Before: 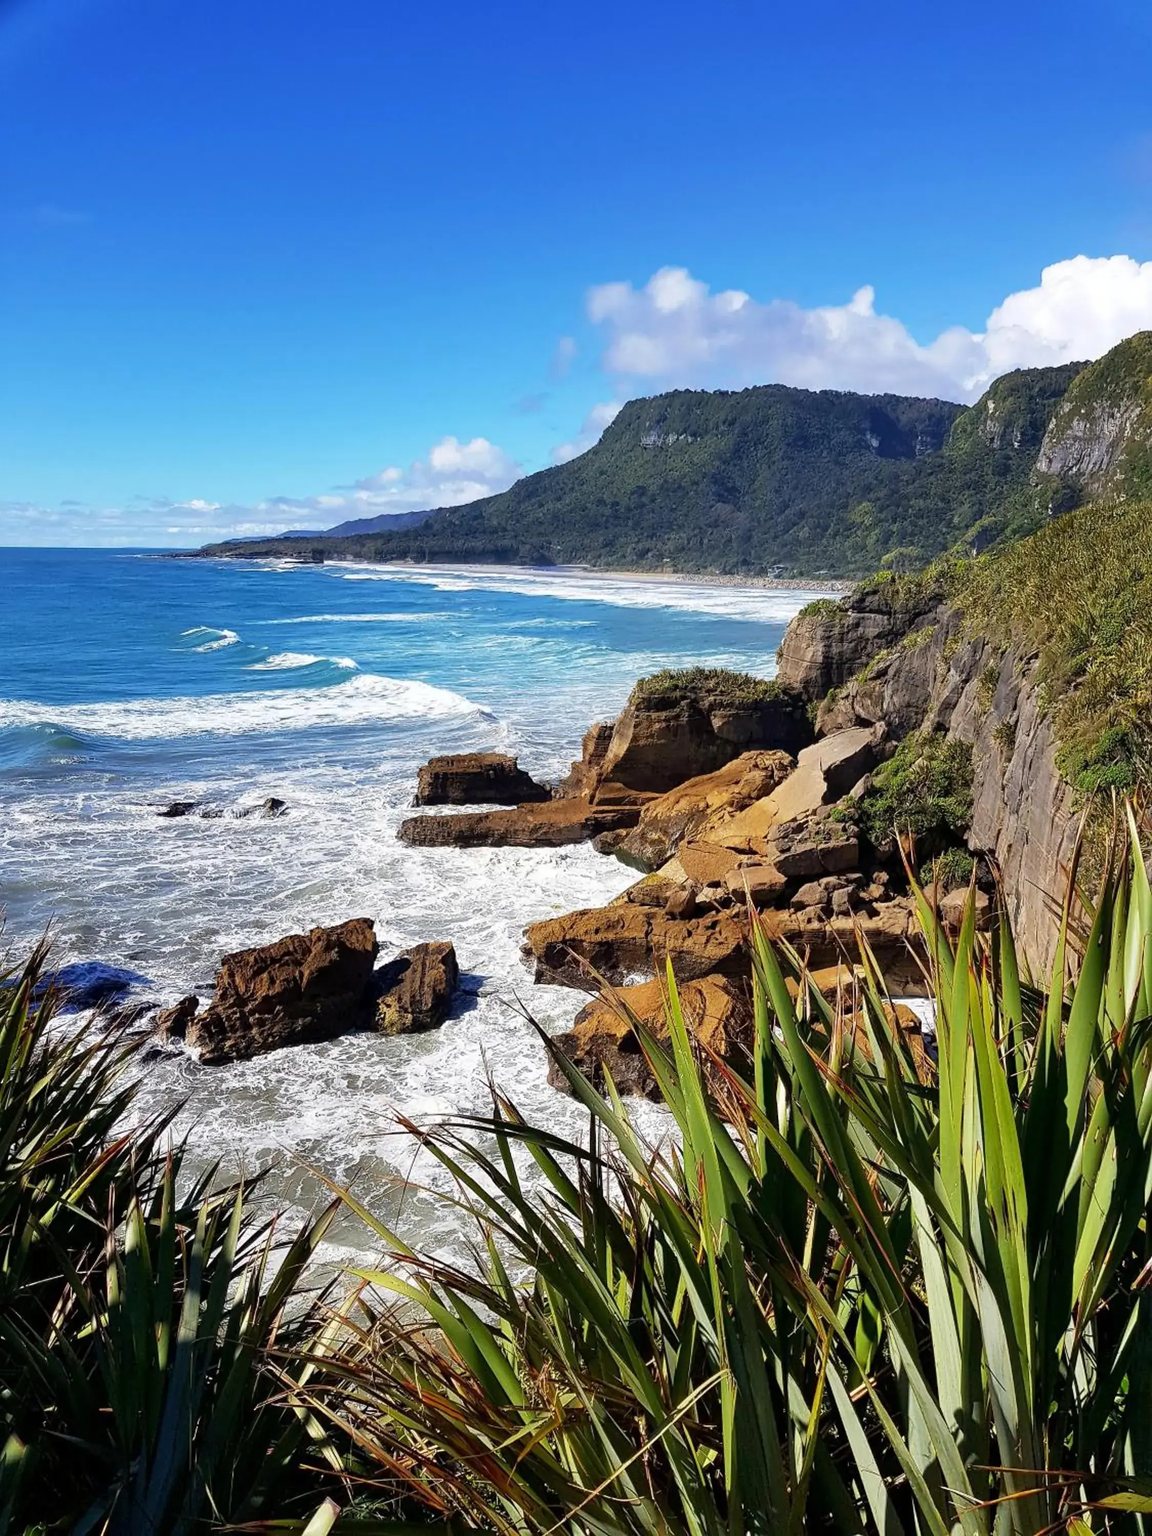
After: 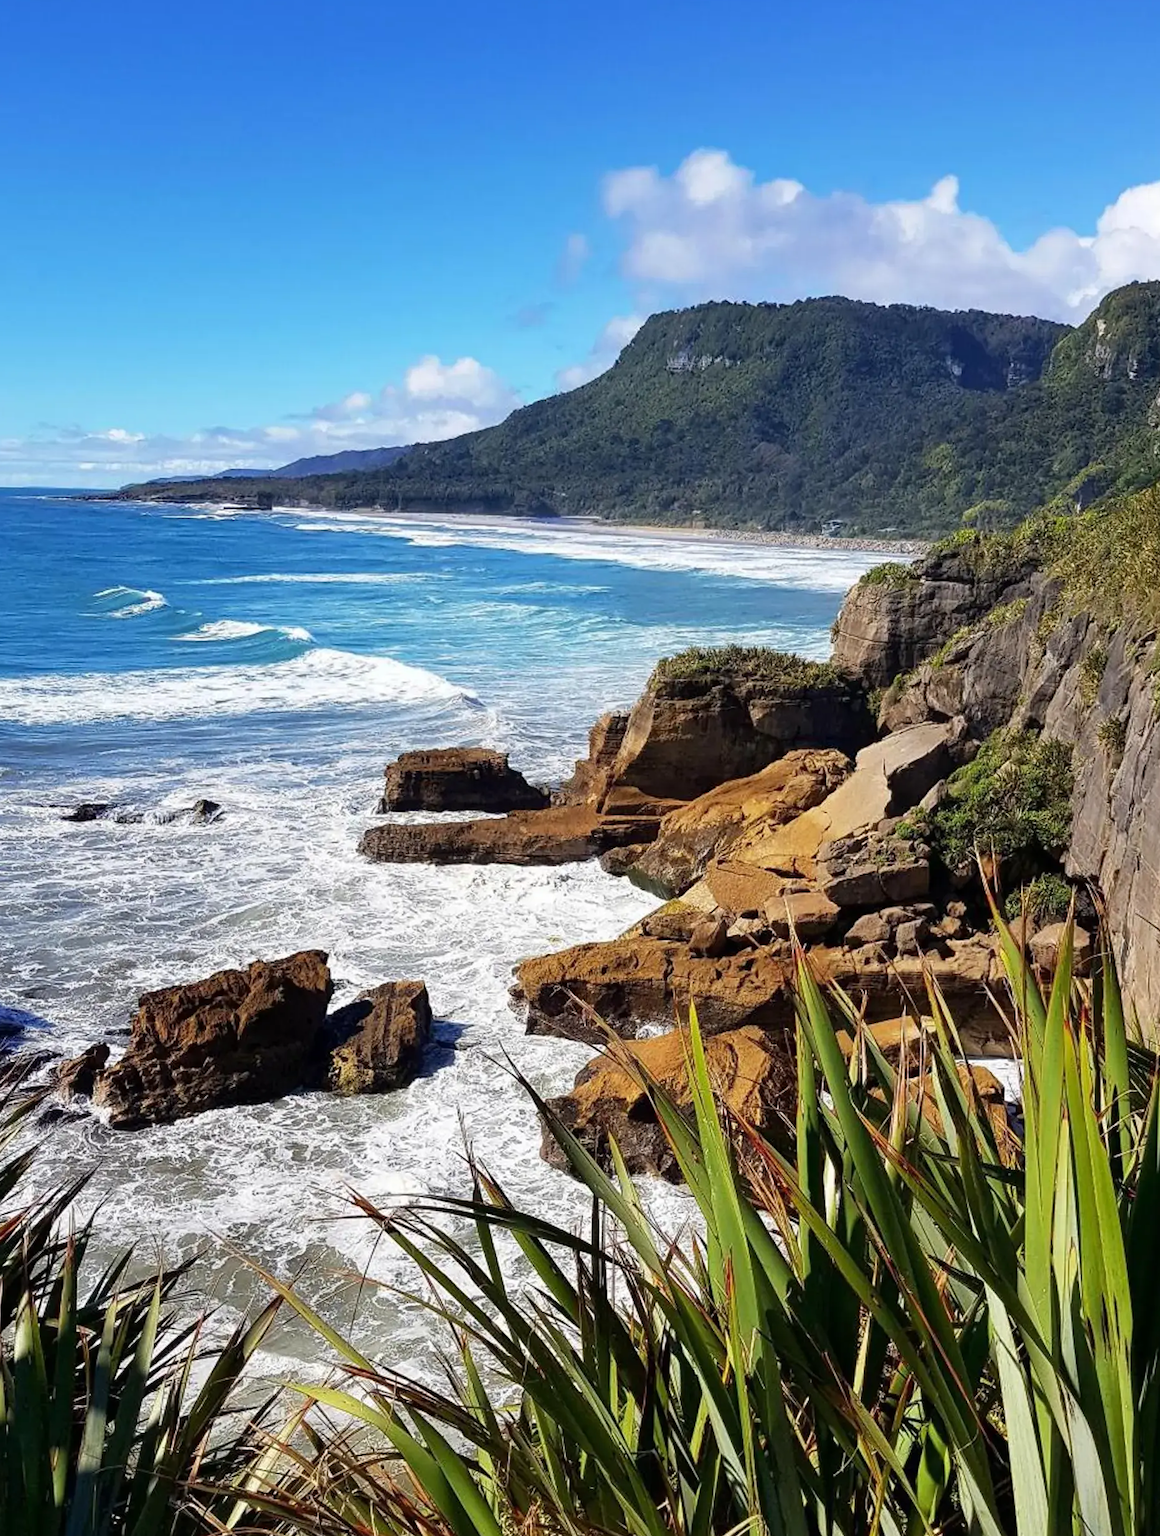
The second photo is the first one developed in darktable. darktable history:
crop and rotate: left 10.071%, top 10.071%, right 10.02%, bottom 10.02%
rotate and perspective: rotation 0.8°, automatic cropping off
